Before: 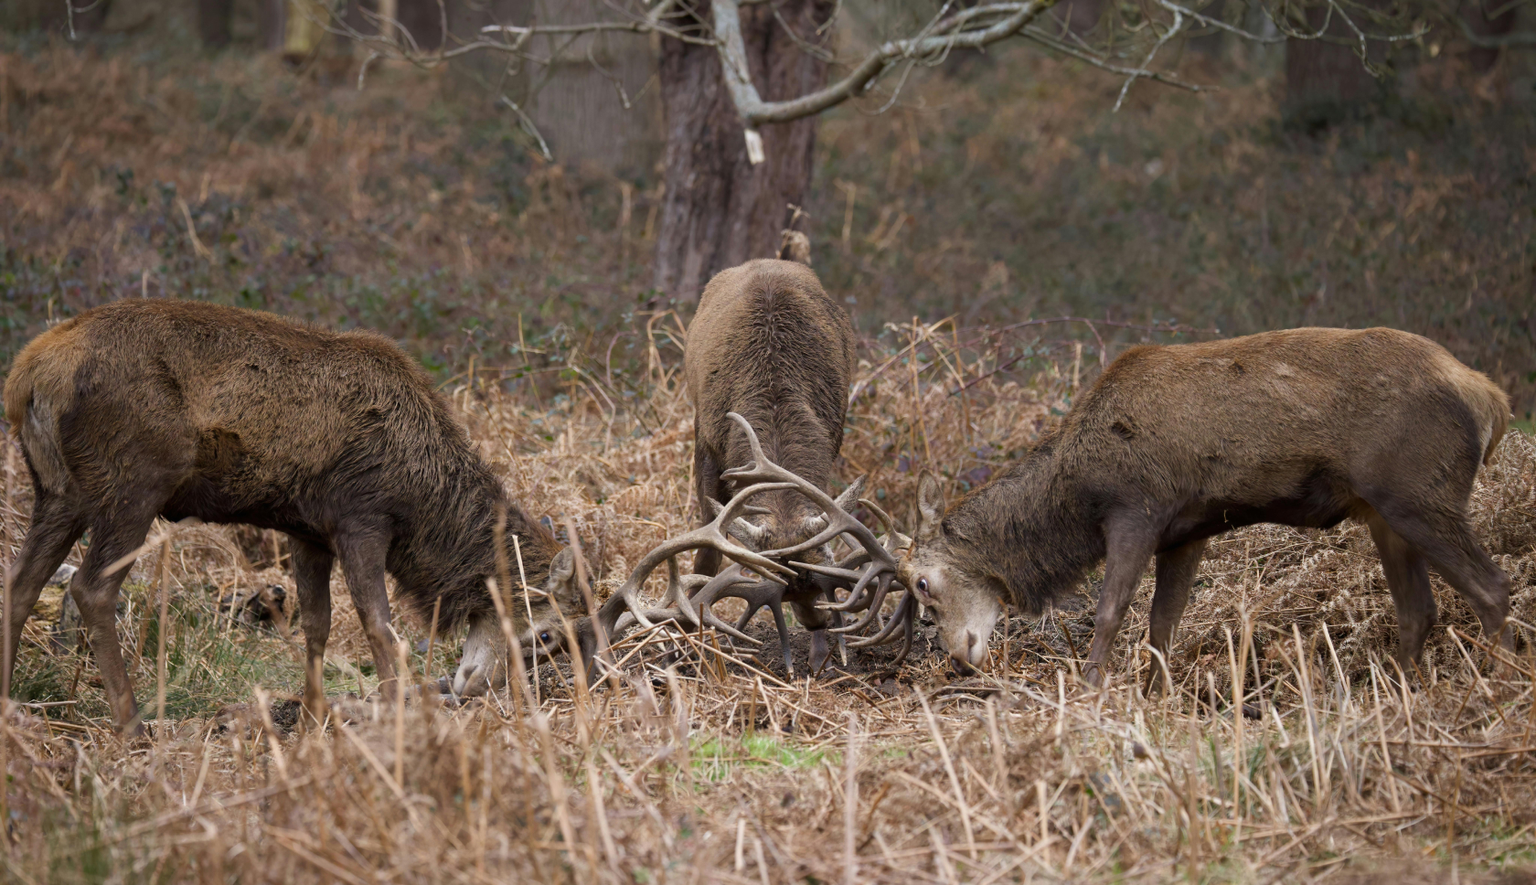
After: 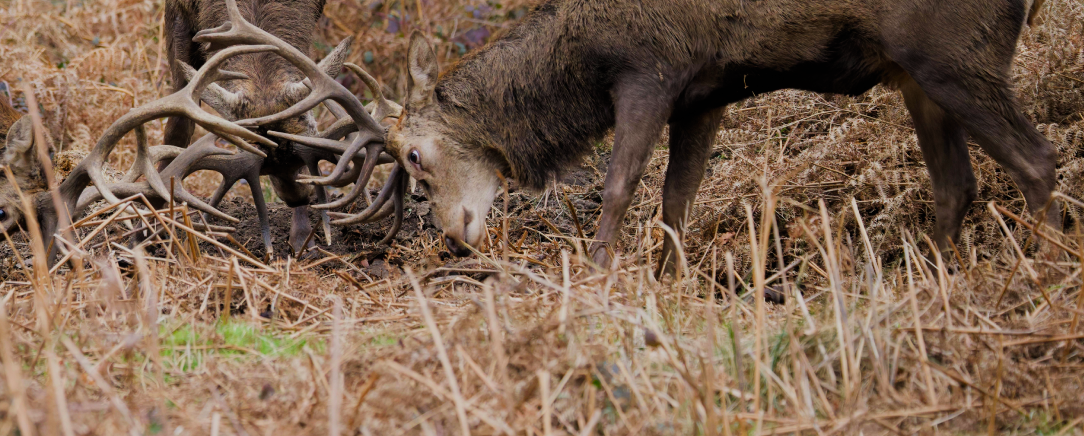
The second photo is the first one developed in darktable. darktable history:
color correction: highlights b* -0.058, saturation 1.34
crop and rotate: left 35.458%, top 49.971%, bottom 4.953%
exposure: black level correction 0, compensate exposure bias true, compensate highlight preservation false
filmic rgb: black relative exposure -7.65 EV, white relative exposure 4.56 EV, hardness 3.61, add noise in highlights 0.001, color science v3 (2019), use custom middle-gray values true, contrast in highlights soft
